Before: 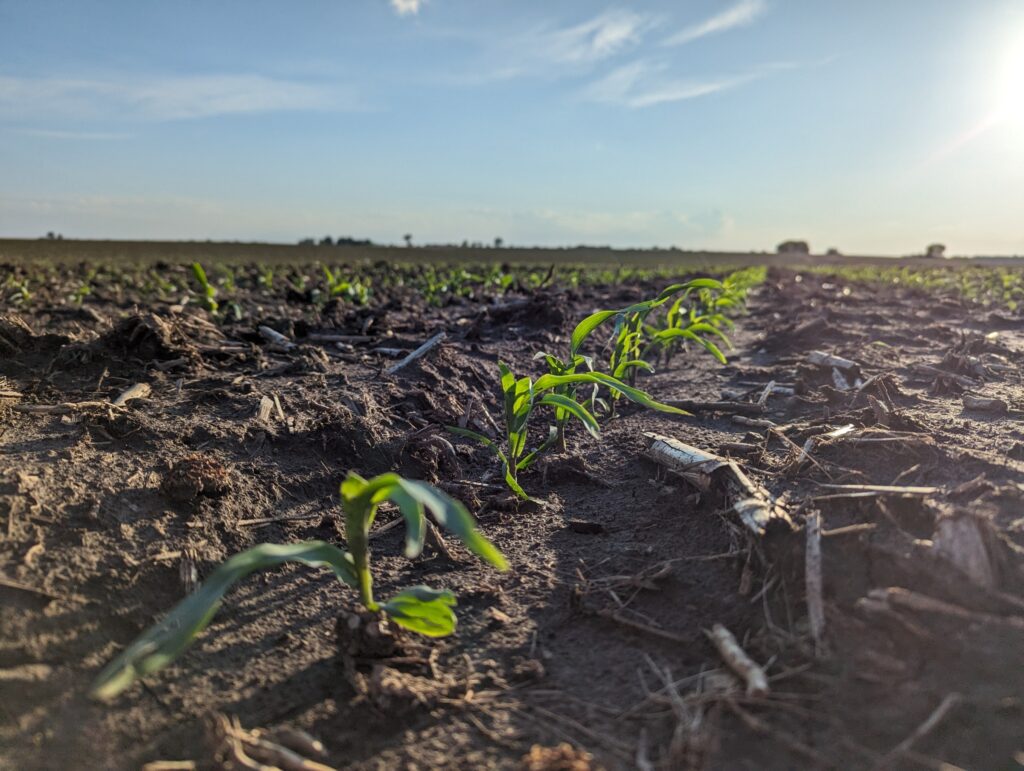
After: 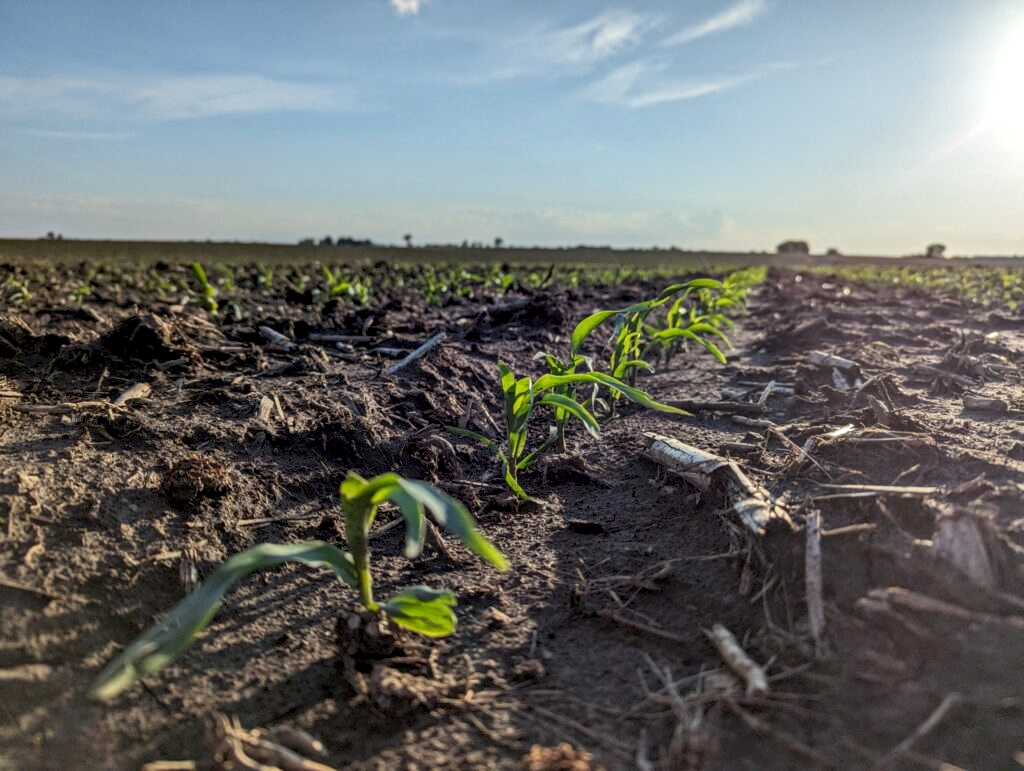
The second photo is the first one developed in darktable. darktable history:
exposure: black level correction 0.005, exposure 0.005 EV, compensate highlight preservation false
local contrast: on, module defaults
